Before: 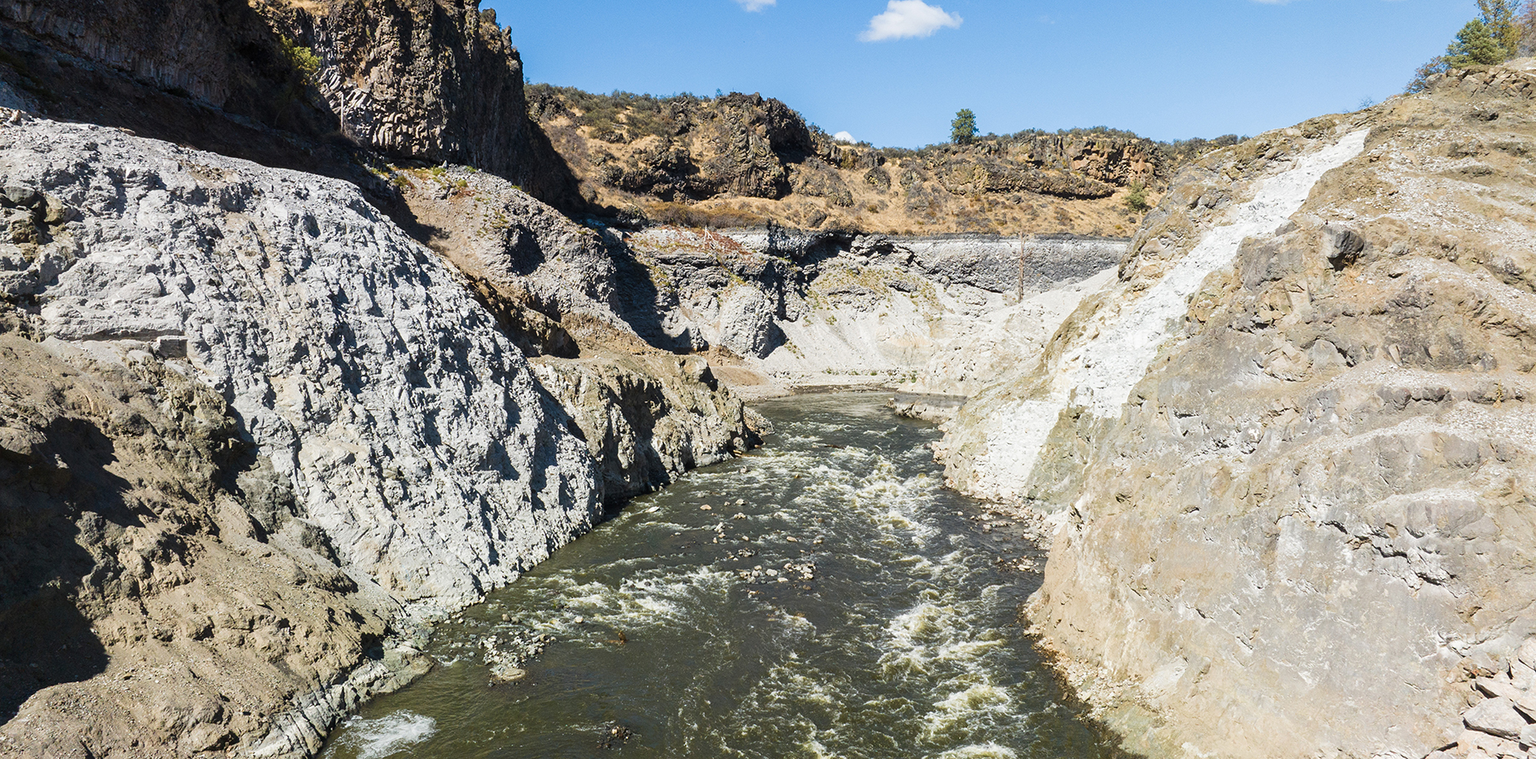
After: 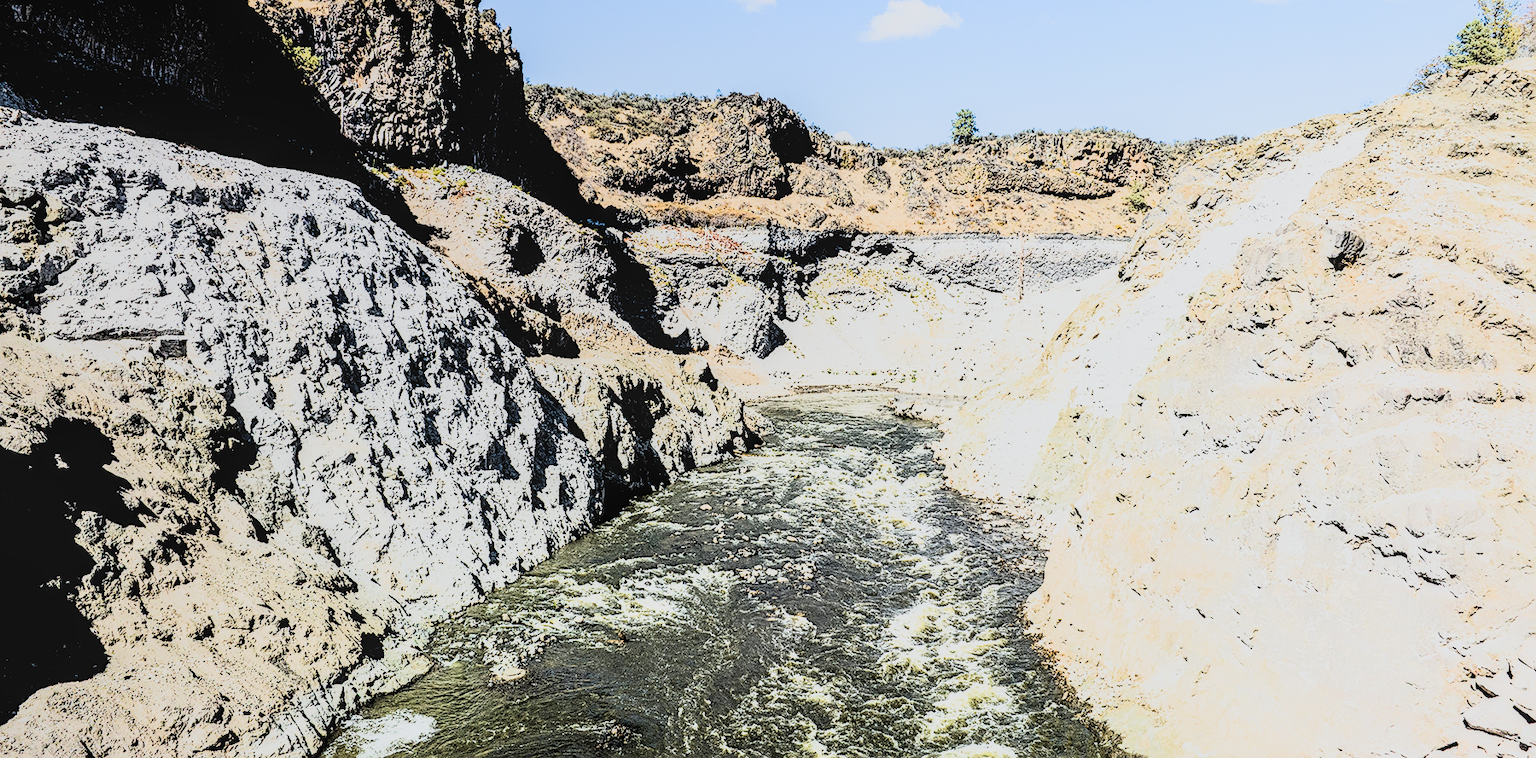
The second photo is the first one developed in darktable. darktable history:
exposure: exposure 0.128 EV, compensate highlight preservation false
white balance: red 0.988, blue 1.017
sharpen: on, module defaults
filmic rgb: black relative exposure -5 EV, hardness 2.88, contrast 1.3, highlights saturation mix -30%
tone equalizer: on, module defaults
contrast brightness saturation: contrast 0.01, saturation -0.05
local contrast: on, module defaults
rgb curve: curves: ch0 [(0, 0) (0.21, 0.15) (0.24, 0.21) (0.5, 0.75) (0.75, 0.96) (0.89, 0.99) (1, 1)]; ch1 [(0, 0.02) (0.21, 0.13) (0.25, 0.2) (0.5, 0.67) (0.75, 0.9) (0.89, 0.97) (1, 1)]; ch2 [(0, 0.02) (0.21, 0.13) (0.25, 0.2) (0.5, 0.67) (0.75, 0.9) (0.89, 0.97) (1, 1)], compensate middle gray true
